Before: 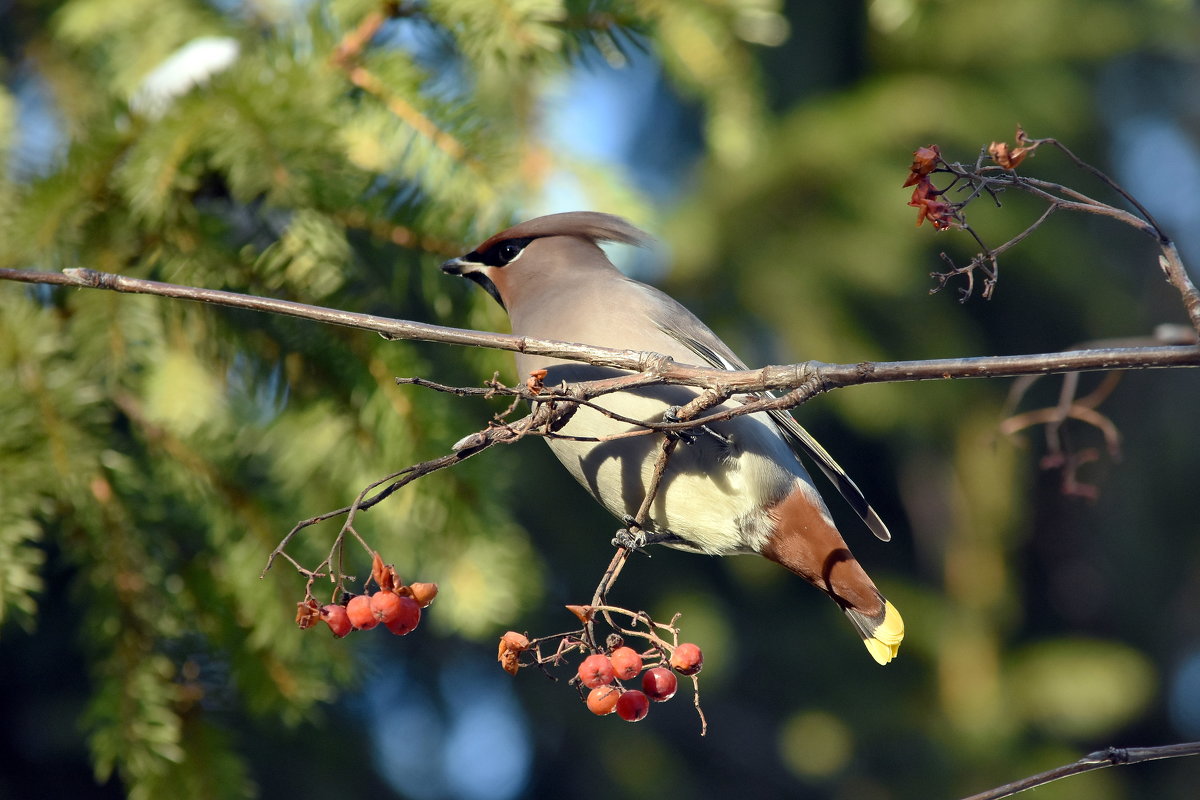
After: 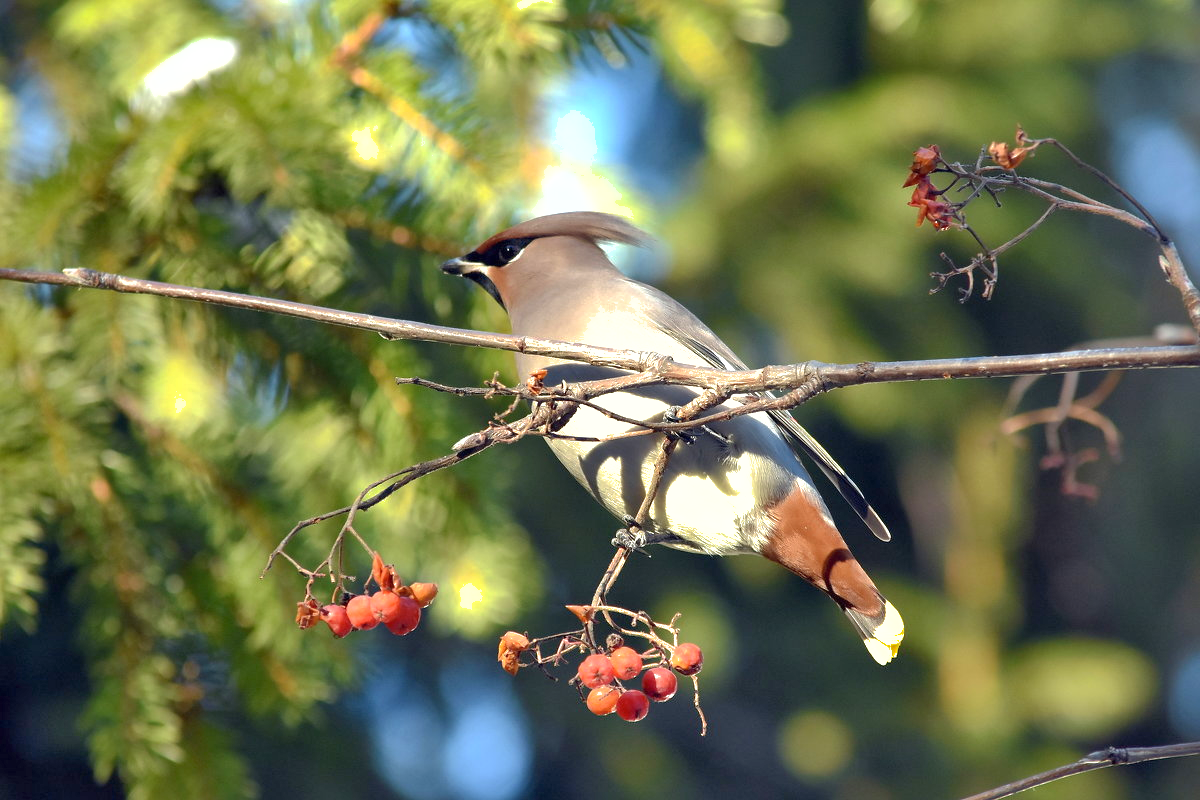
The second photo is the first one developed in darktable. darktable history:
shadows and highlights: highlights color adjustment 78.98%
exposure: black level correction 0, exposure 0.691 EV, compensate highlight preservation false
